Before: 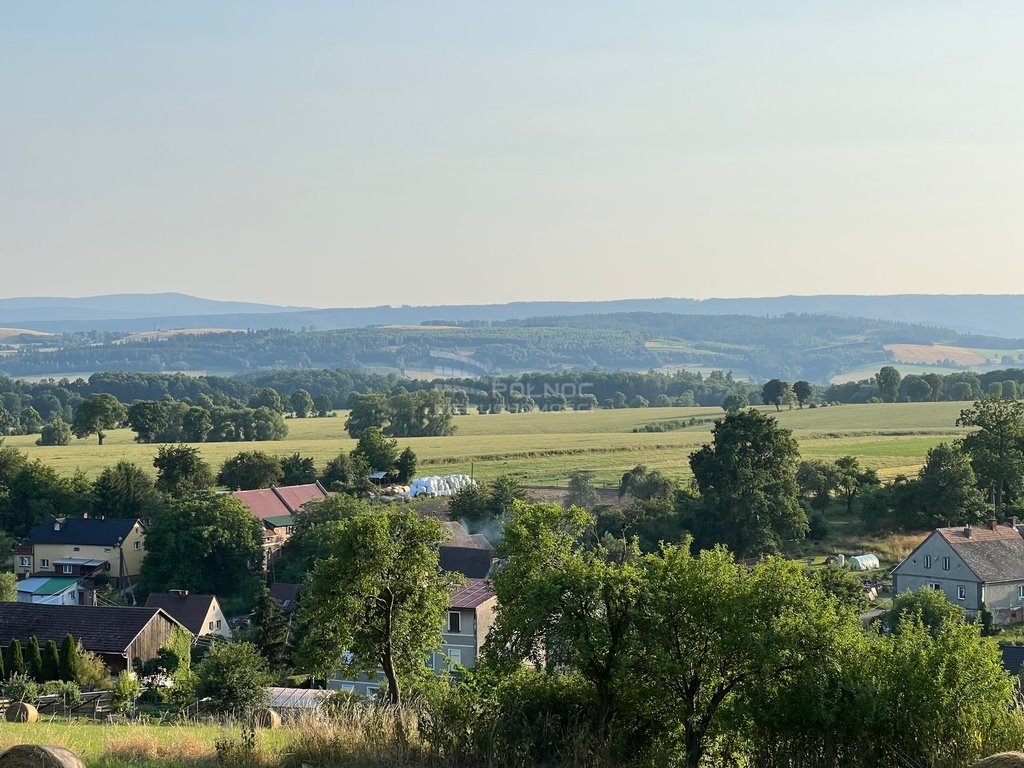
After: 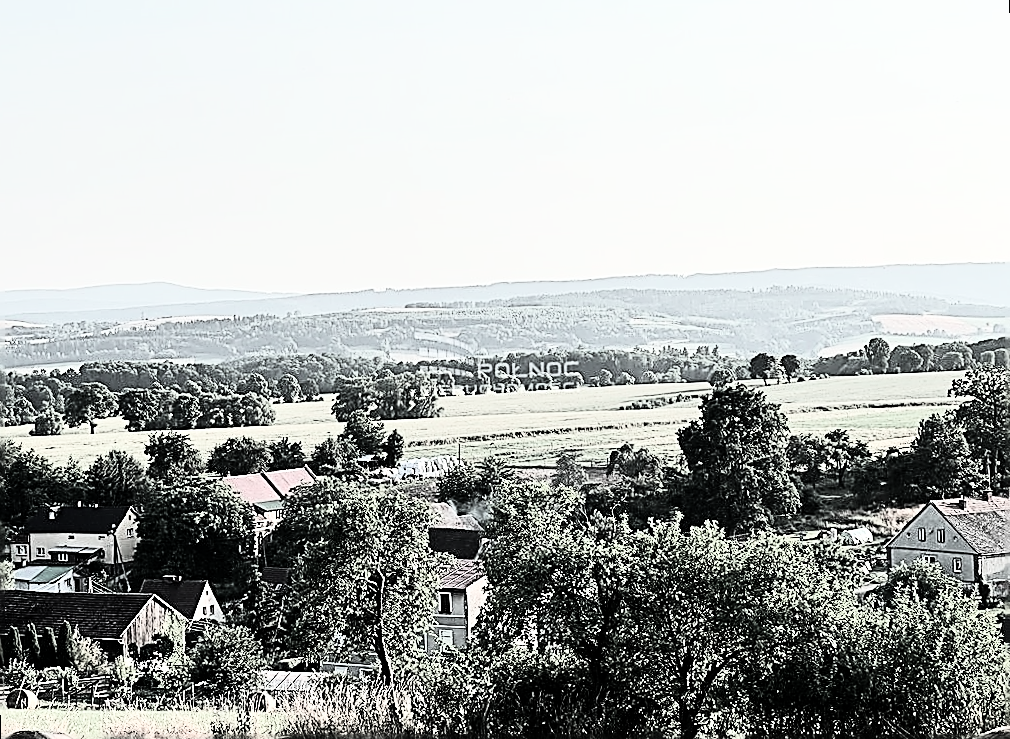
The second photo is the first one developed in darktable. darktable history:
rgb curve: curves: ch0 [(0, 0) (0.21, 0.15) (0.24, 0.21) (0.5, 0.75) (0.75, 0.96) (0.89, 0.99) (1, 1)]; ch1 [(0, 0.02) (0.21, 0.13) (0.25, 0.2) (0.5, 0.67) (0.75, 0.9) (0.89, 0.97) (1, 1)]; ch2 [(0, 0.02) (0.21, 0.13) (0.25, 0.2) (0.5, 0.67) (0.75, 0.9) (0.89, 0.97) (1, 1)], compensate middle gray true
sharpen: amount 2
color contrast: green-magenta contrast 0.3, blue-yellow contrast 0.15
contrast equalizer: octaves 7, y [[0.6 ×6], [0.55 ×6], [0 ×6], [0 ×6], [0 ×6]], mix 0.3
rotate and perspective: rotation -1.32°, lens shift (horizontal) -0.031, crop left 0.015, crop right 0.985, crop top 0.047, crop bottom 0.982
